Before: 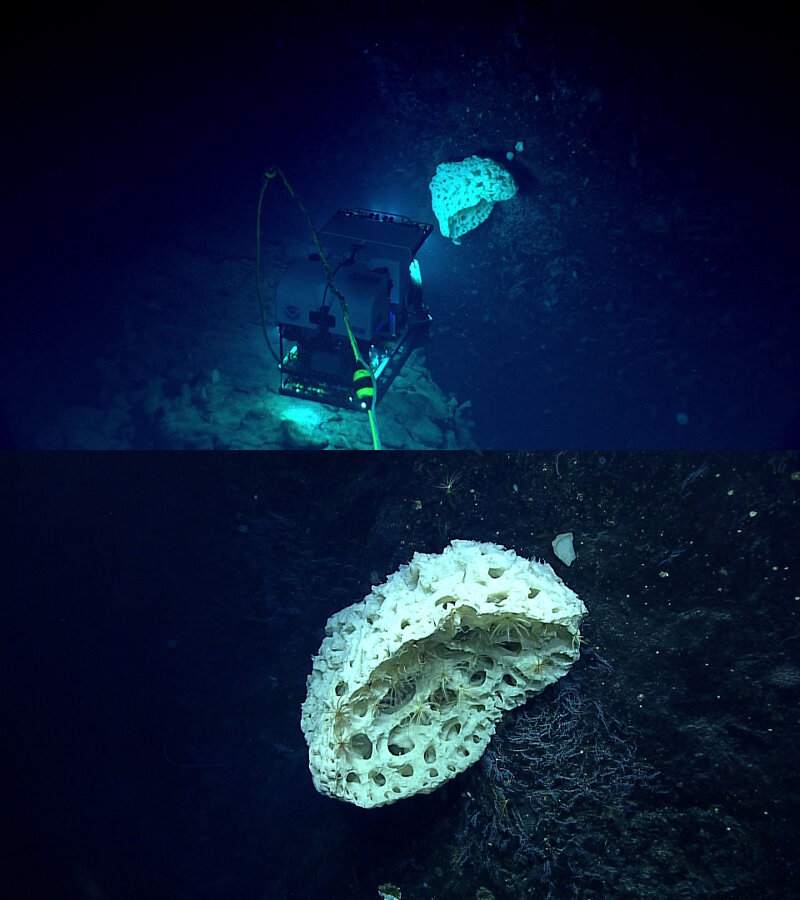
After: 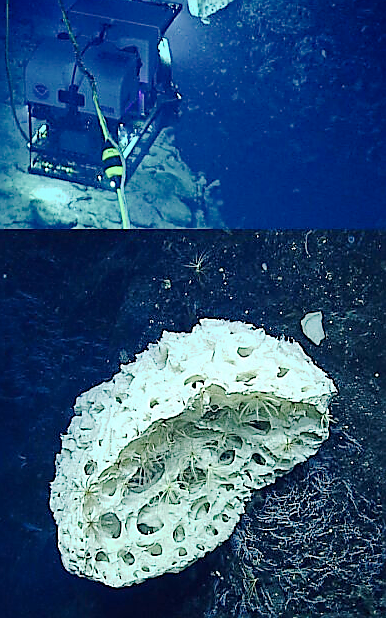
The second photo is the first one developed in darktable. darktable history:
tone curve: curves: ch0 [(0, 0) (0.003, 0.021) (0.011, 0.033) (0.025, 0.059) (0.044, 0.097) (0.069, 0.141) (0.1, 0.186) (0.136, 0.237) (0.177, 0.298) (0.224, 0.378) (0.277, 0.47) (0.335, 0.542) (0.399, 0.605) (0.468, 0.678) (0.543, 0.724) (0.623, 0.787) (0.709, 0.829) (0.801, 0.875) (0.898, 0.912) (1, 1)], preserve colors none
sharpen: radius 1.4, amount 1.25, threshold 0.7
crop: left 31.379%, top 24.658%, right 20.326%, bottom 6.628%
